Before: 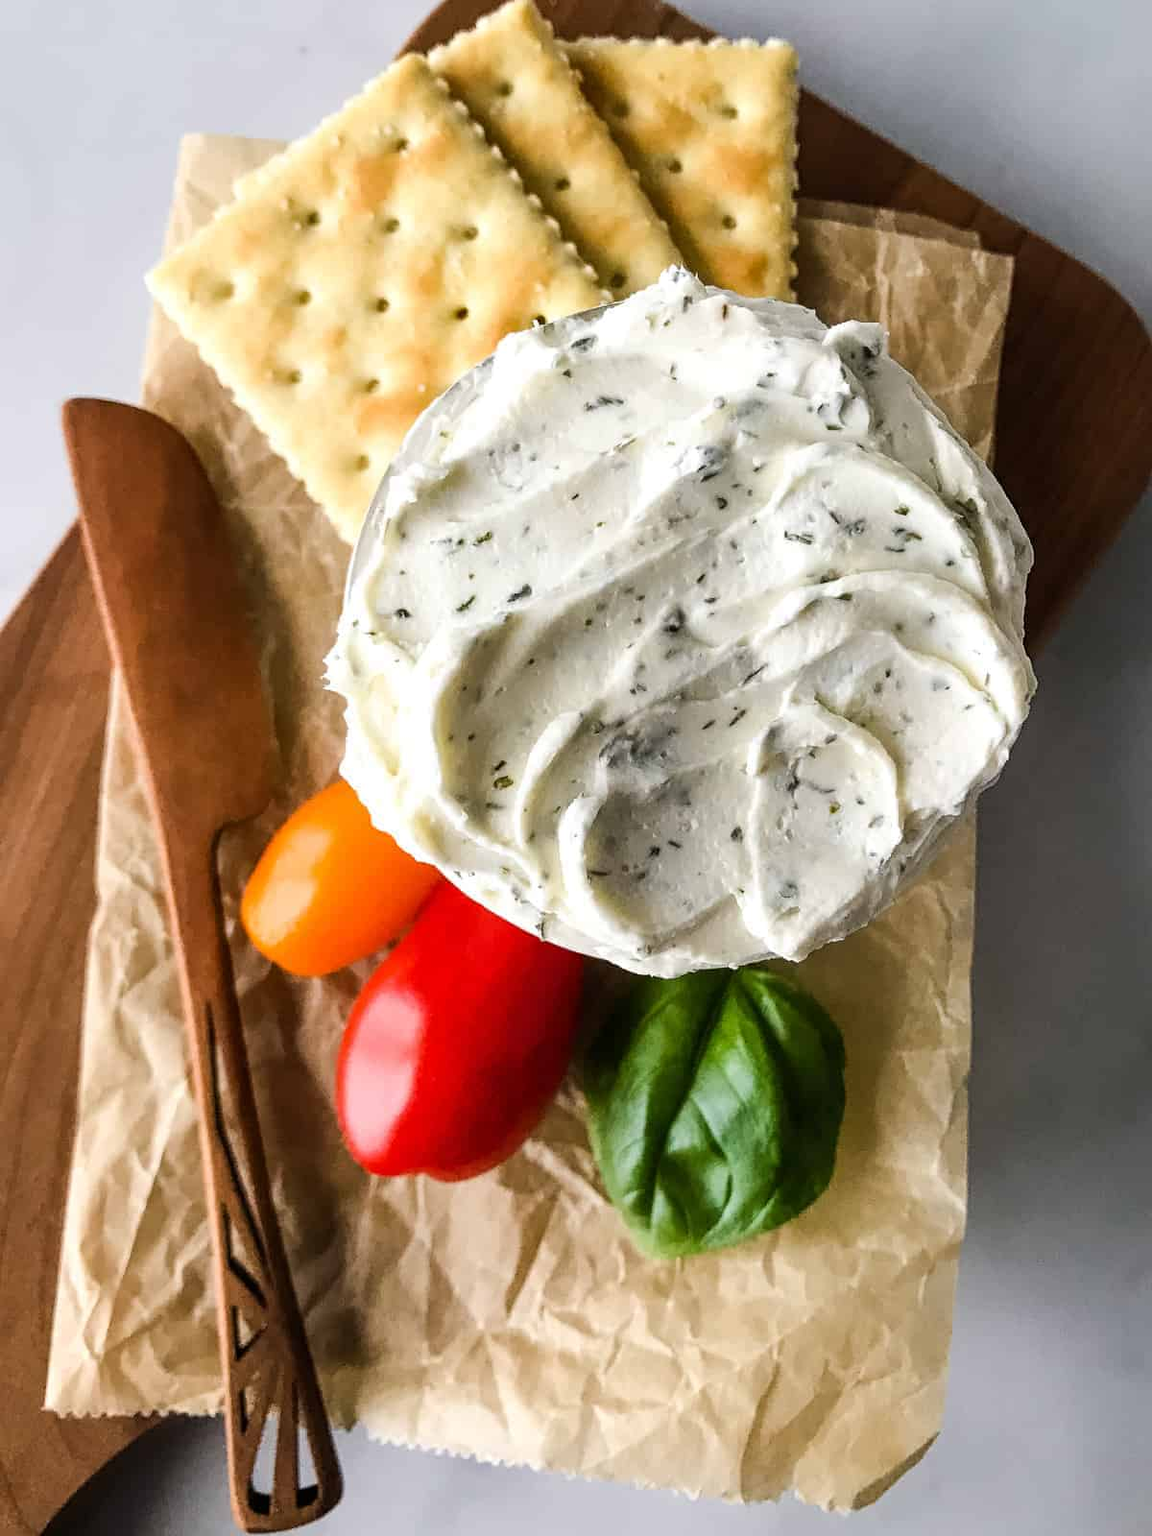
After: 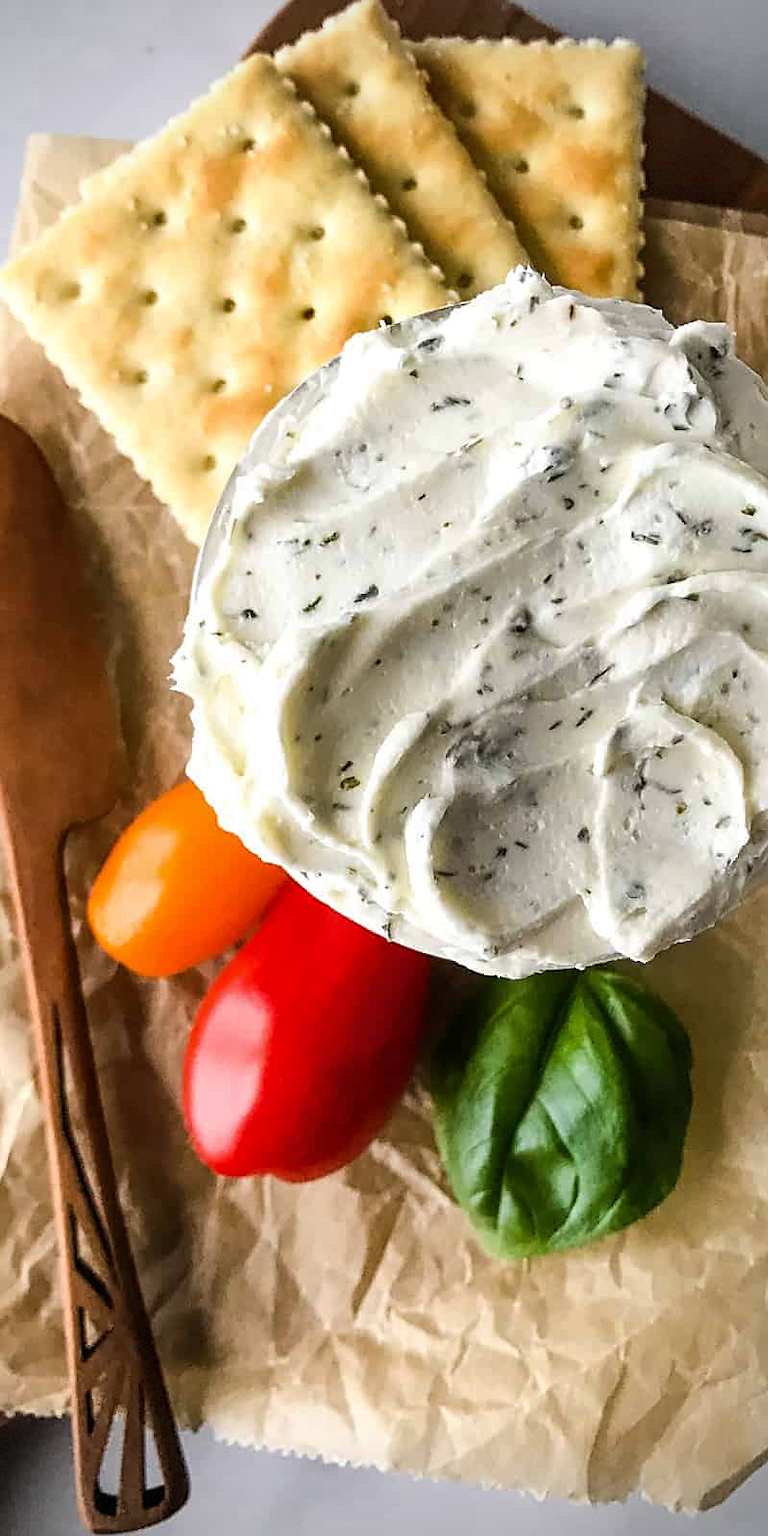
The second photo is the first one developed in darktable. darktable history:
base curve: curves: ch0 [(0, 0) (0.303, 0.277) (1, 1)], preserve colors none
vignetting: dithering 8-bit output, unbound false
sharpen: radius 1.88, amount 0.407, threshold 1.54
crop and rotate: left 13.4%, right 19.933%
